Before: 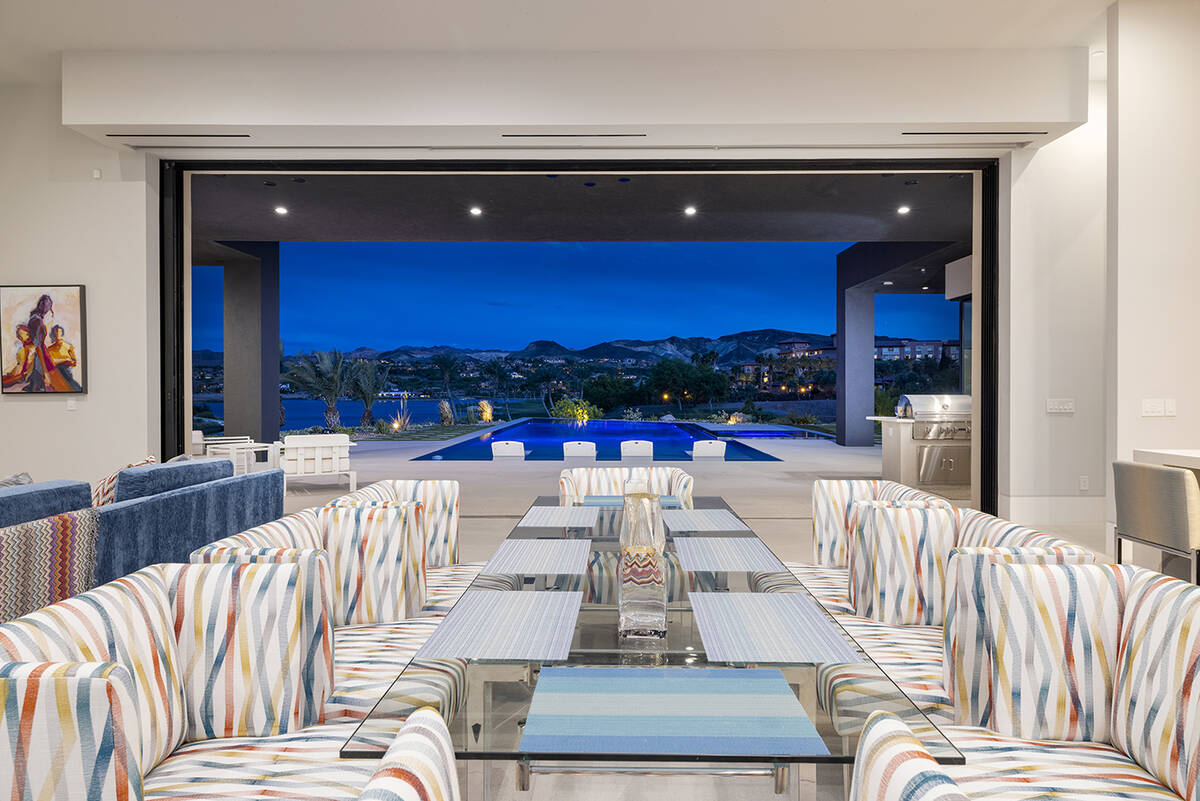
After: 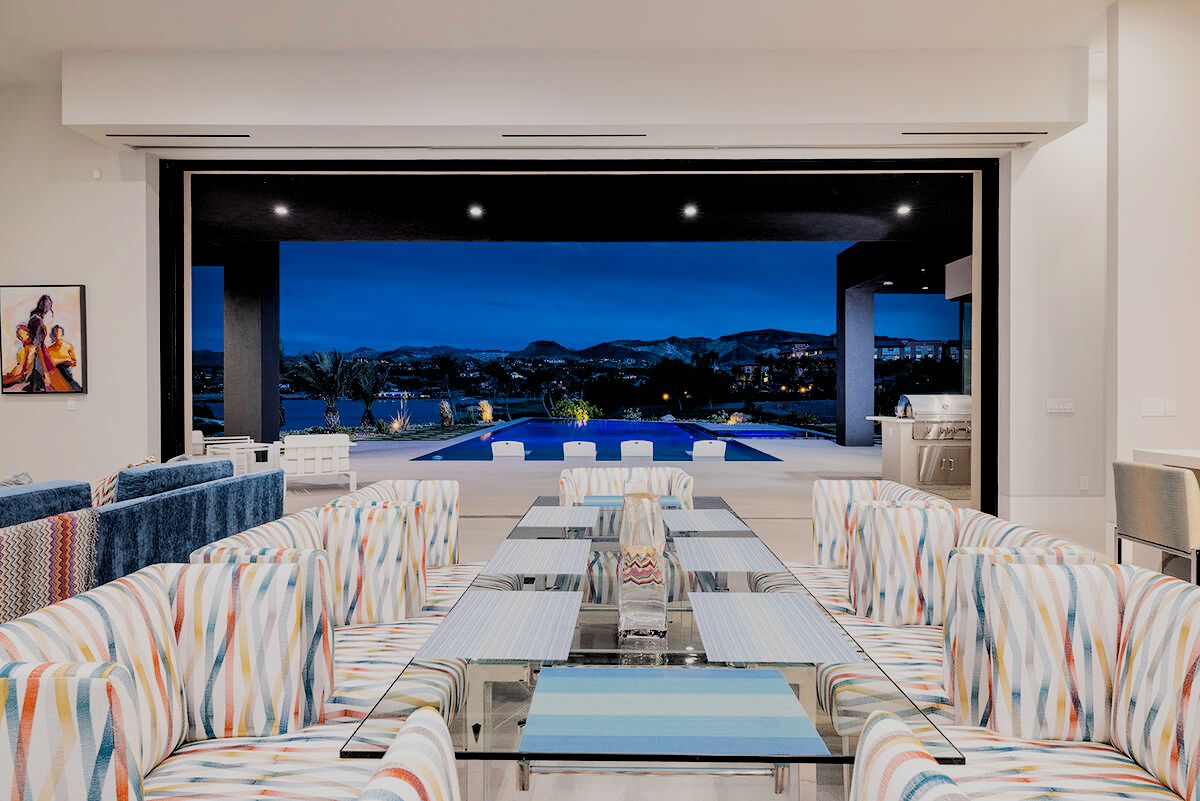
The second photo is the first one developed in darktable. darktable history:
filmic rgb: black relative exposure -2.83 EV, white relative exposure 4.56 EV, hardness 1.75, contrast 1.25
